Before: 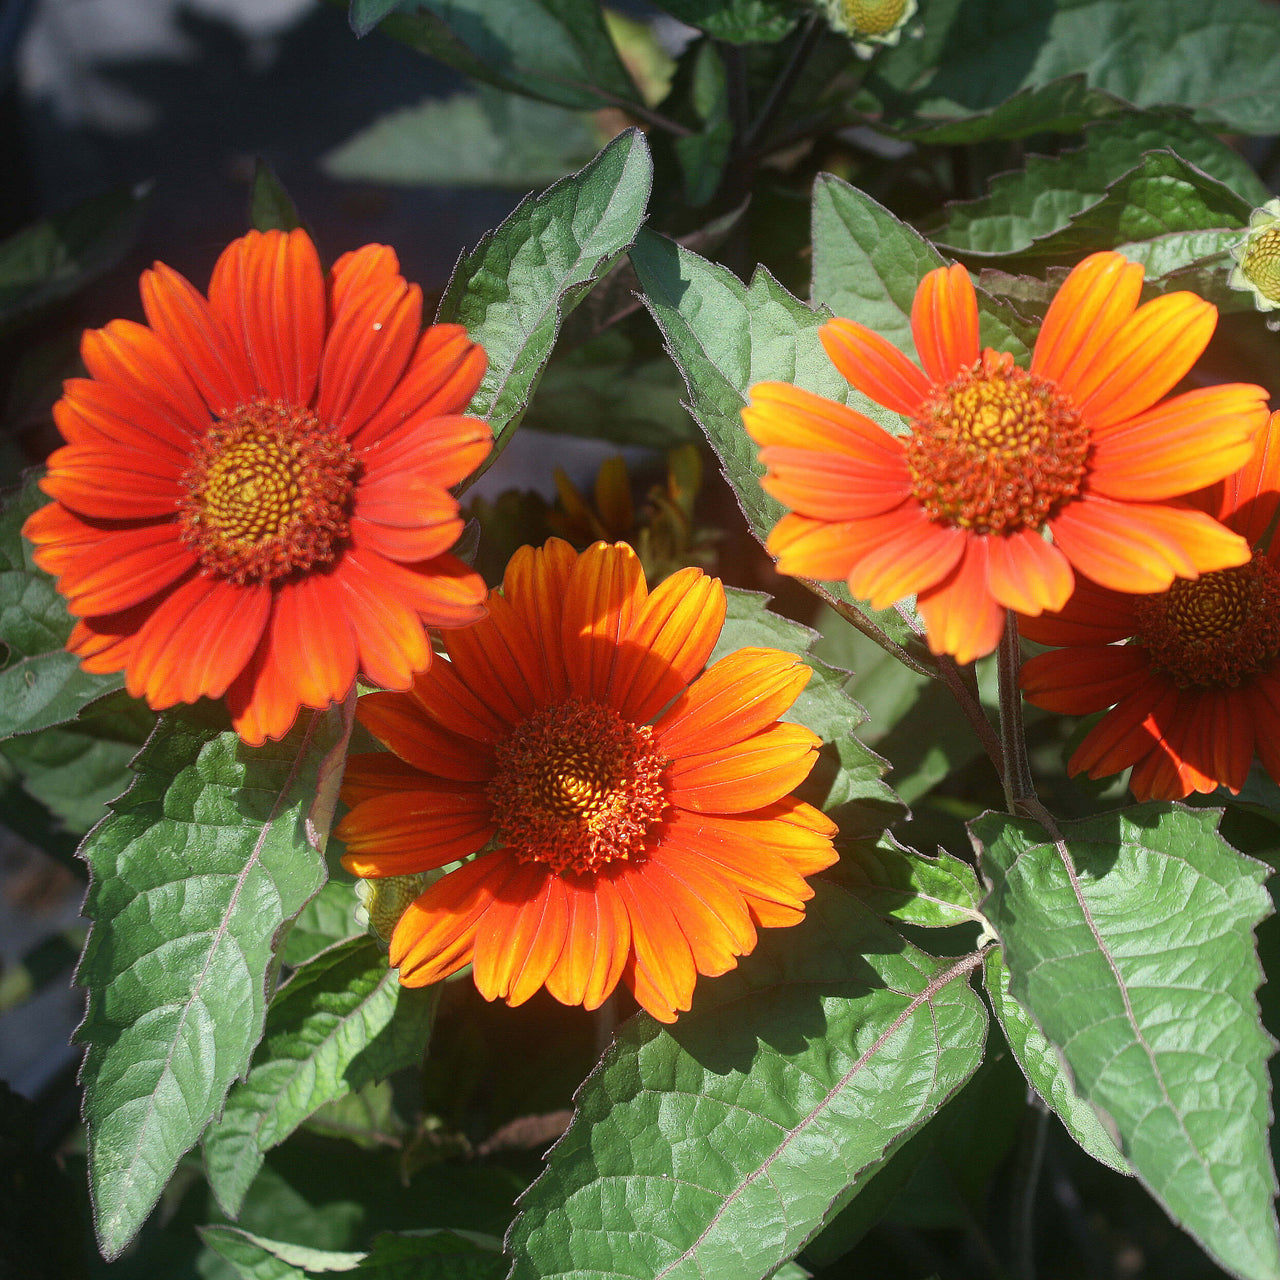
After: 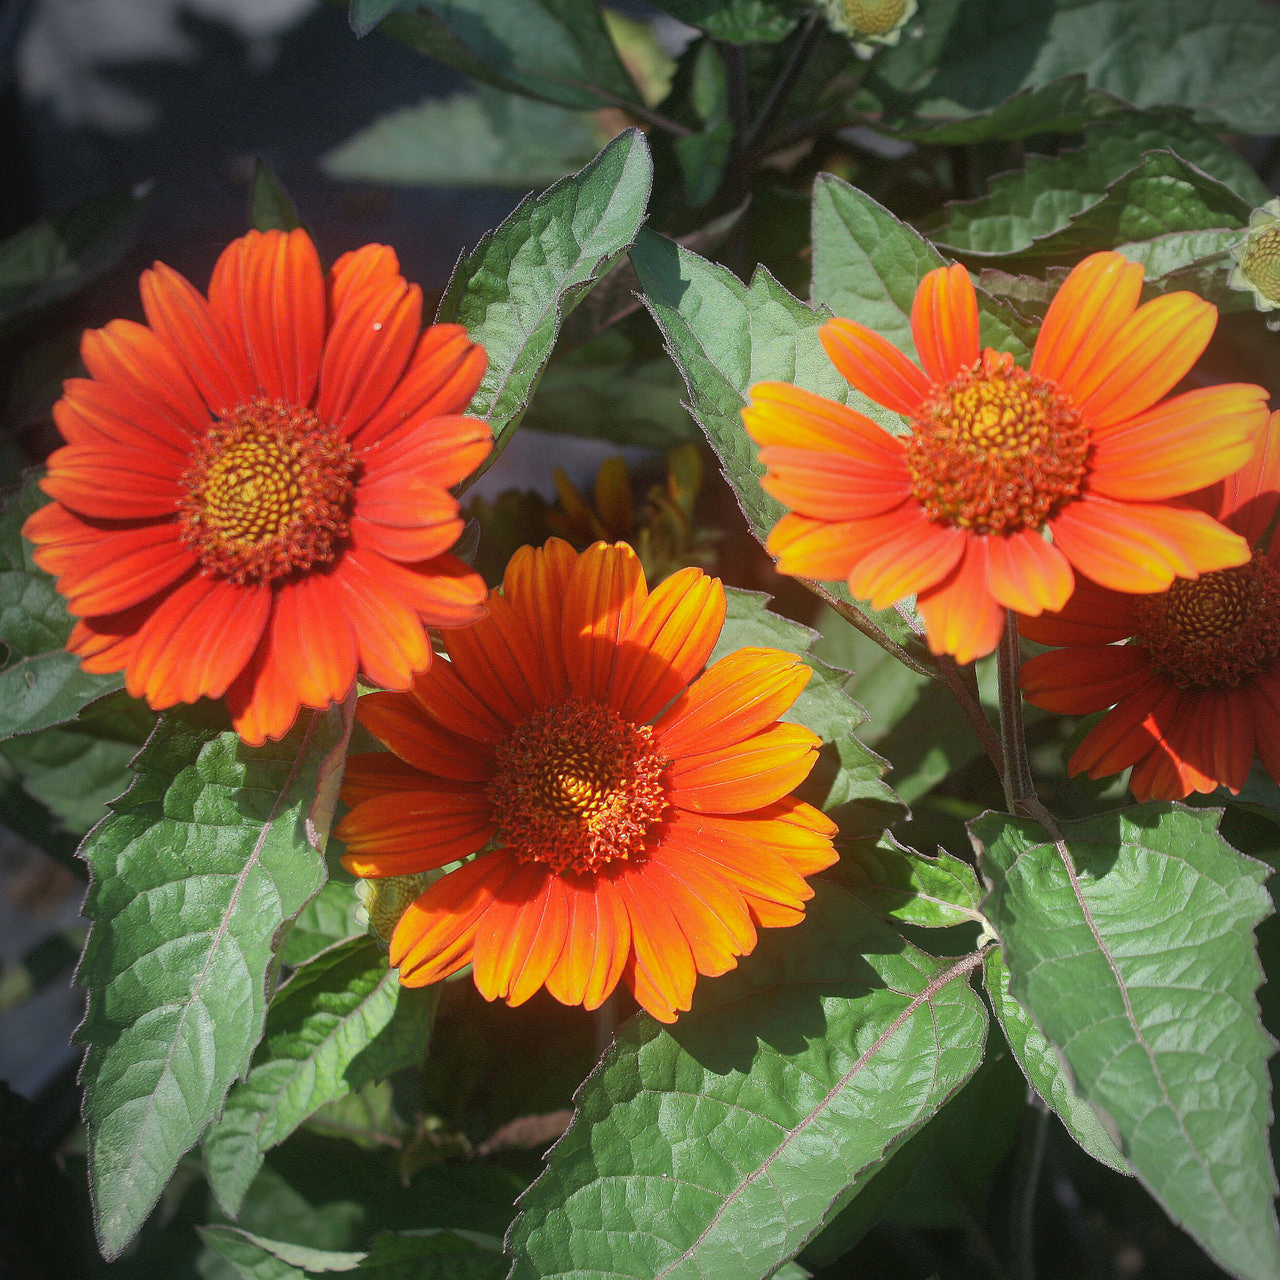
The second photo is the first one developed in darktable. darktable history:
vignetting: fall-off radius 81.94%
color balance: input saturation 99%
shadows and highlights: shadows 40, highlights -60
